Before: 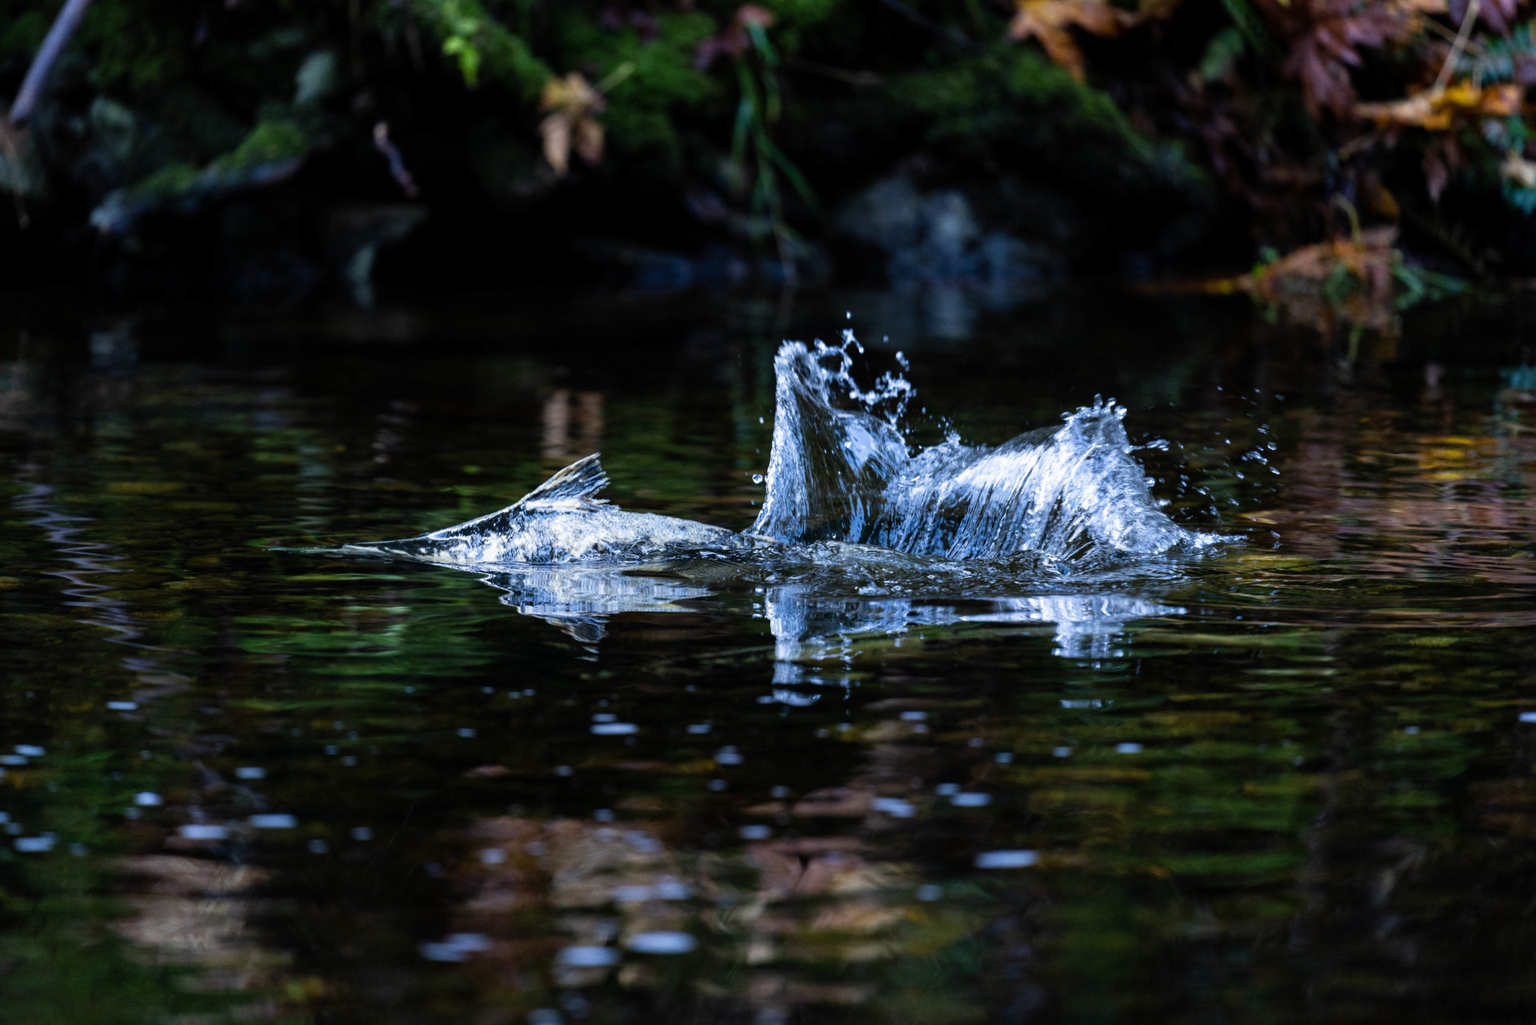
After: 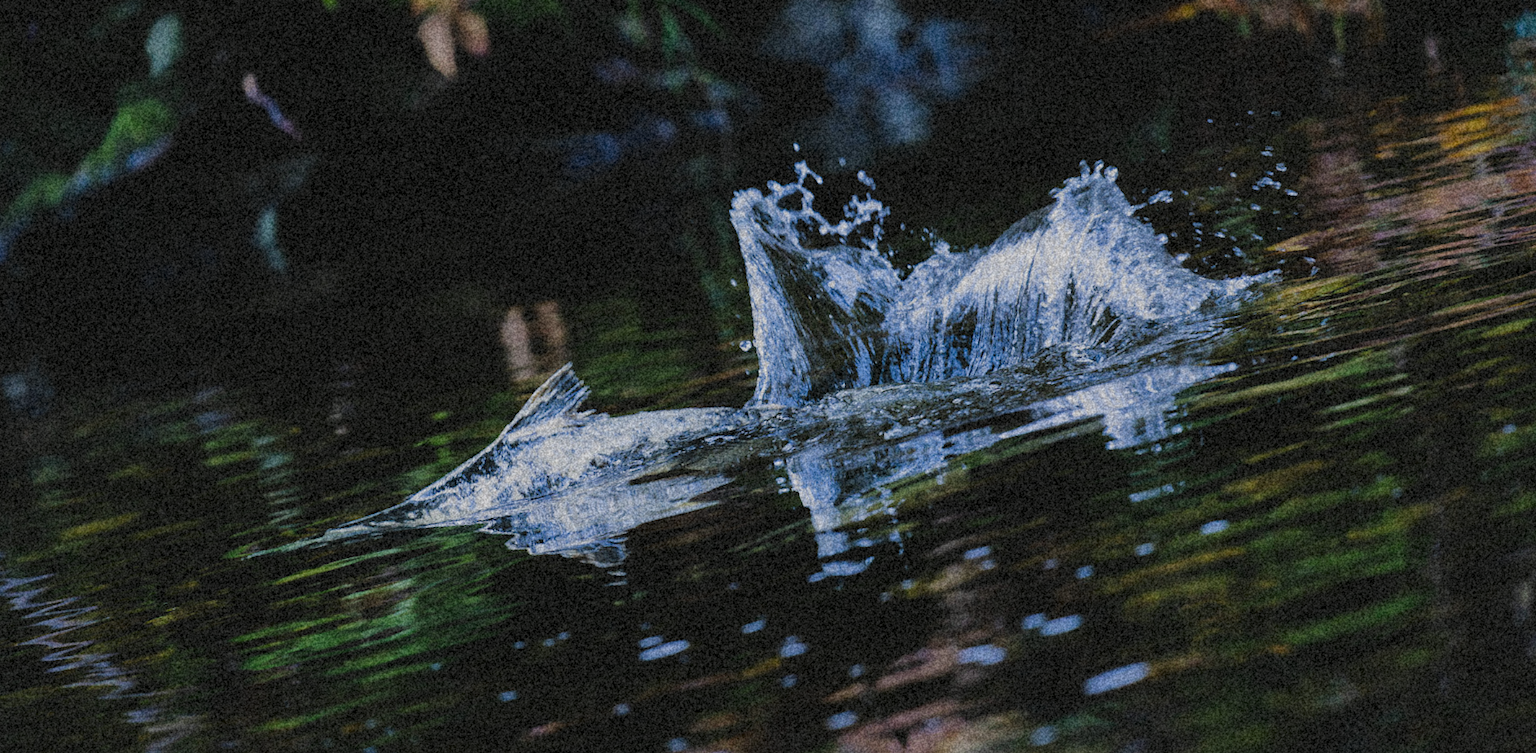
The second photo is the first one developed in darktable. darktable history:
grain: coarseness 46.9 ISO, strength 50.21%, mid-tones bias 0%
shadows and highlights: on, module defaults
color balance rgb: shadows lift › luminance -10%, shadows lift › chroma 1%, shadows lift › hue 113°, power › luminance -15%, highlights gain › chroma 0.2%, highlights gain › hue 333°, global offset › luminance 0.5%, perceptual saturation grading › global saturation 20%, perceptual saturation grading › highlights -50%, perceptual saturation grading › shadows 25%, contrast -10%
exposure: black level correction -0.015, compensate highlight preservation false
rotate and perspective: rotation -14.8°, crop left 0.1, crop right 0.903, crop top 0.25, crop bottom 0.748
filmic rgb: black relative exposure -7.65 EV, white relative exposure 4.56 EV, hardness 3.61
